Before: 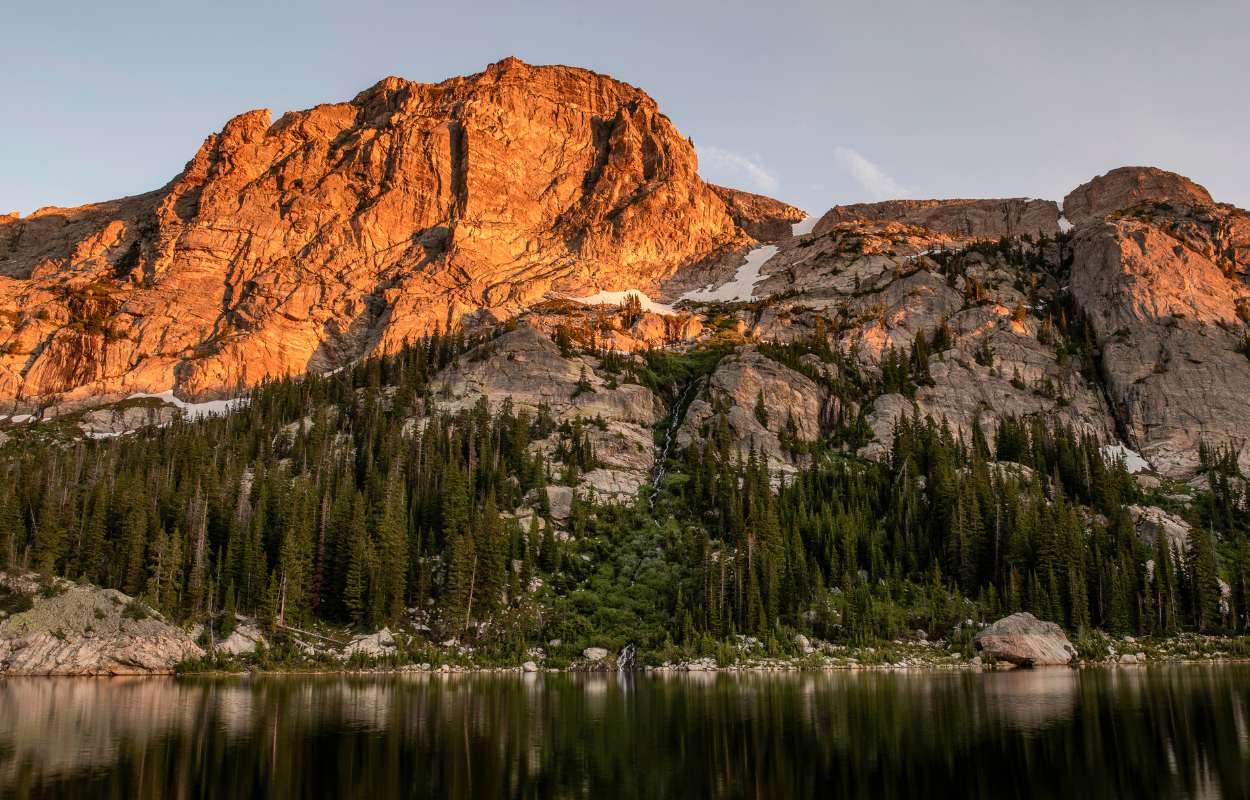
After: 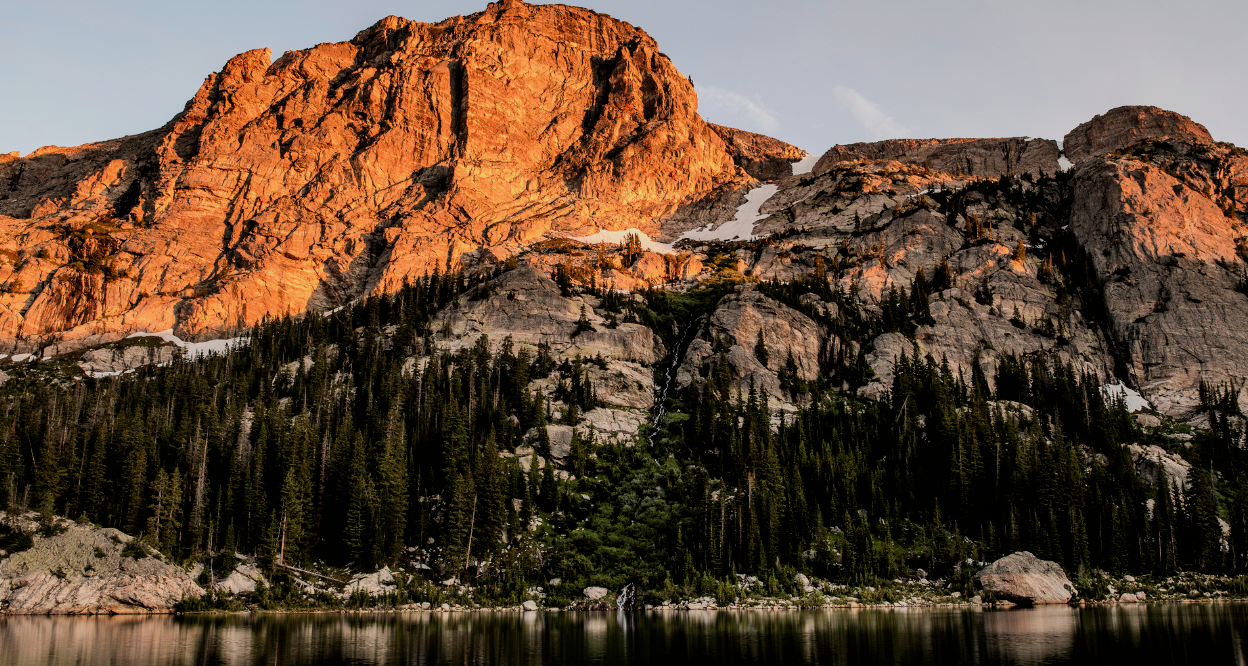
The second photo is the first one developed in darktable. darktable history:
white balance: emerald 1
filmic rgb: black relative exposure -5 EV, hardness 2.88, contrast 1.3
crop: top 7.625%, bottom 8.027%
